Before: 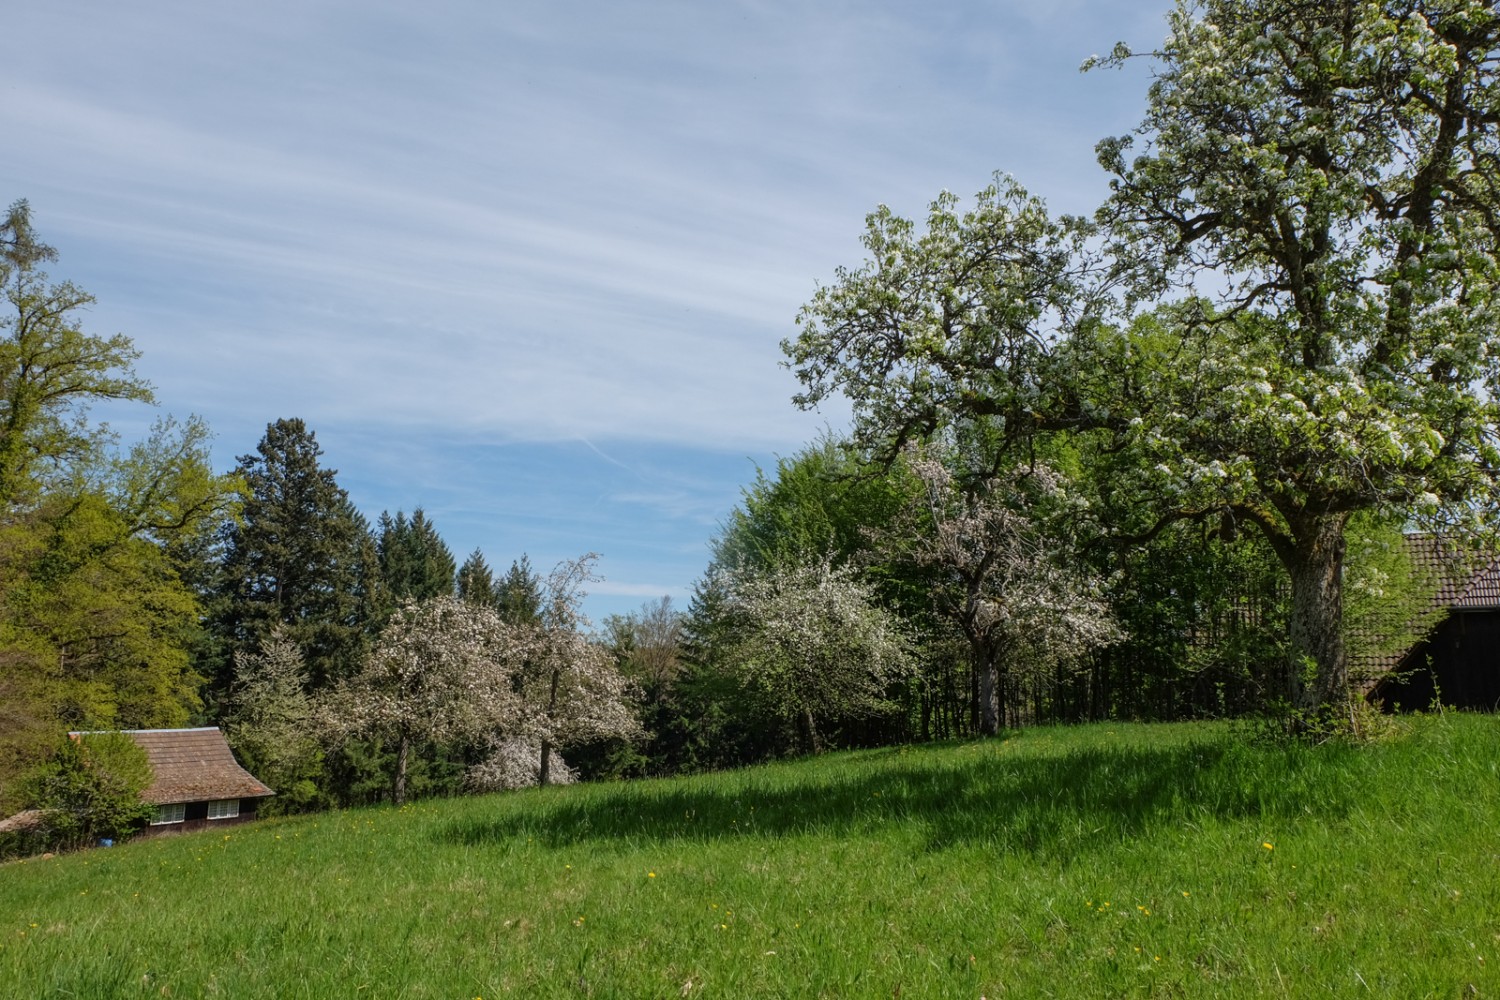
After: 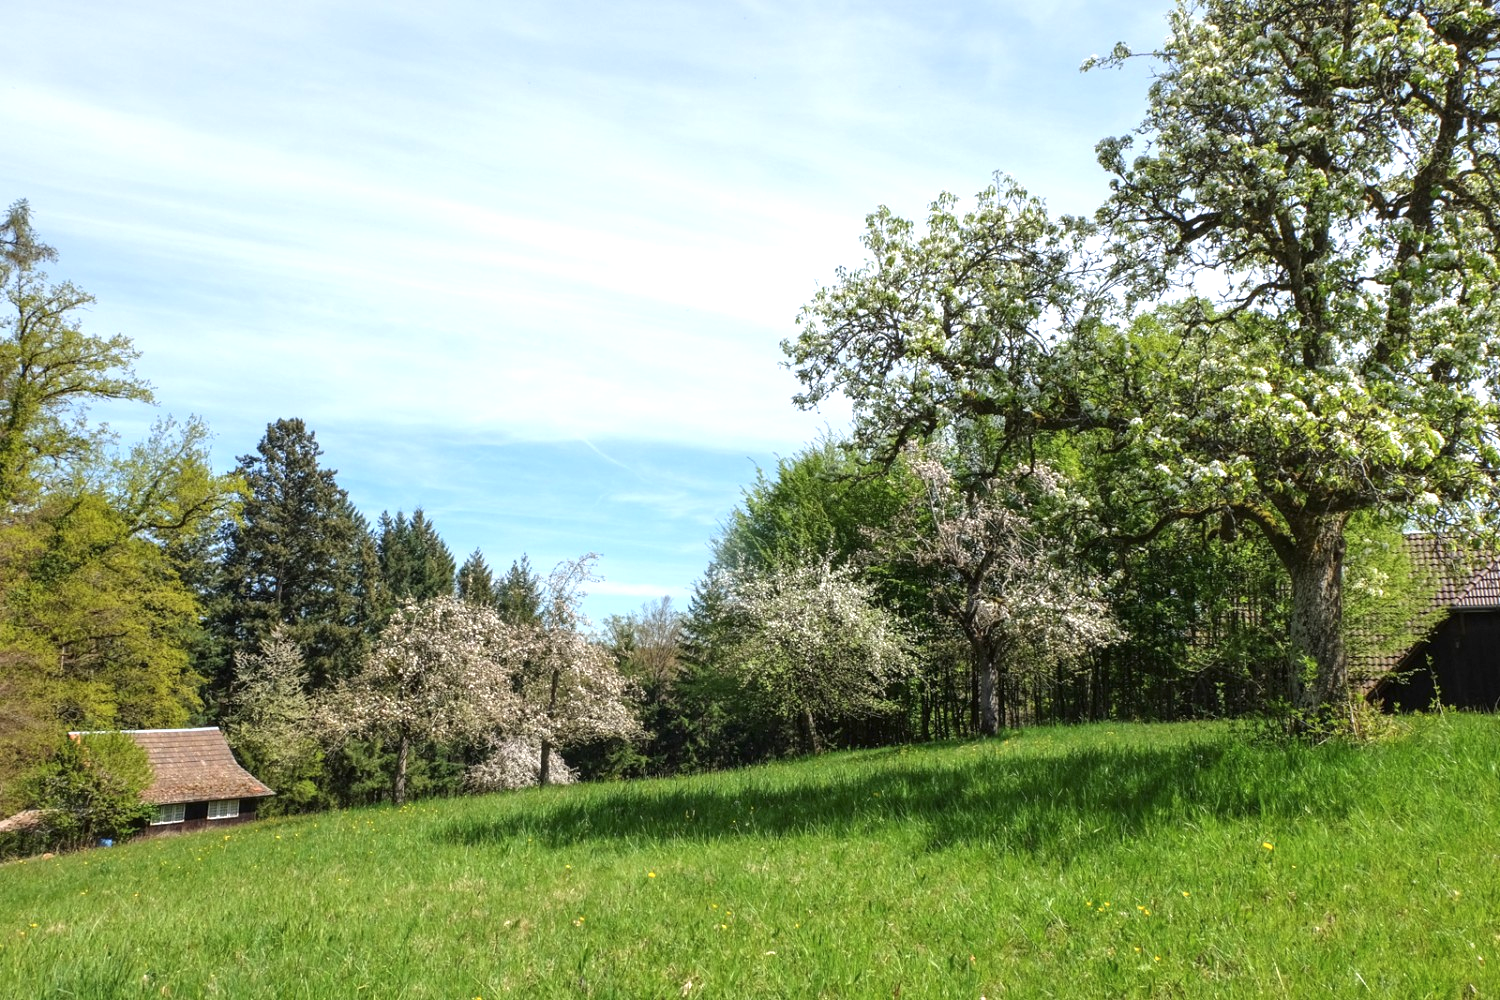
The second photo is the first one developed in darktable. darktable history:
exposure: black level correction 0, exposure 1 EV, compensate exposure bias true, compensate highlight preservation false
contrast brightness saturation: saturation -0.05
